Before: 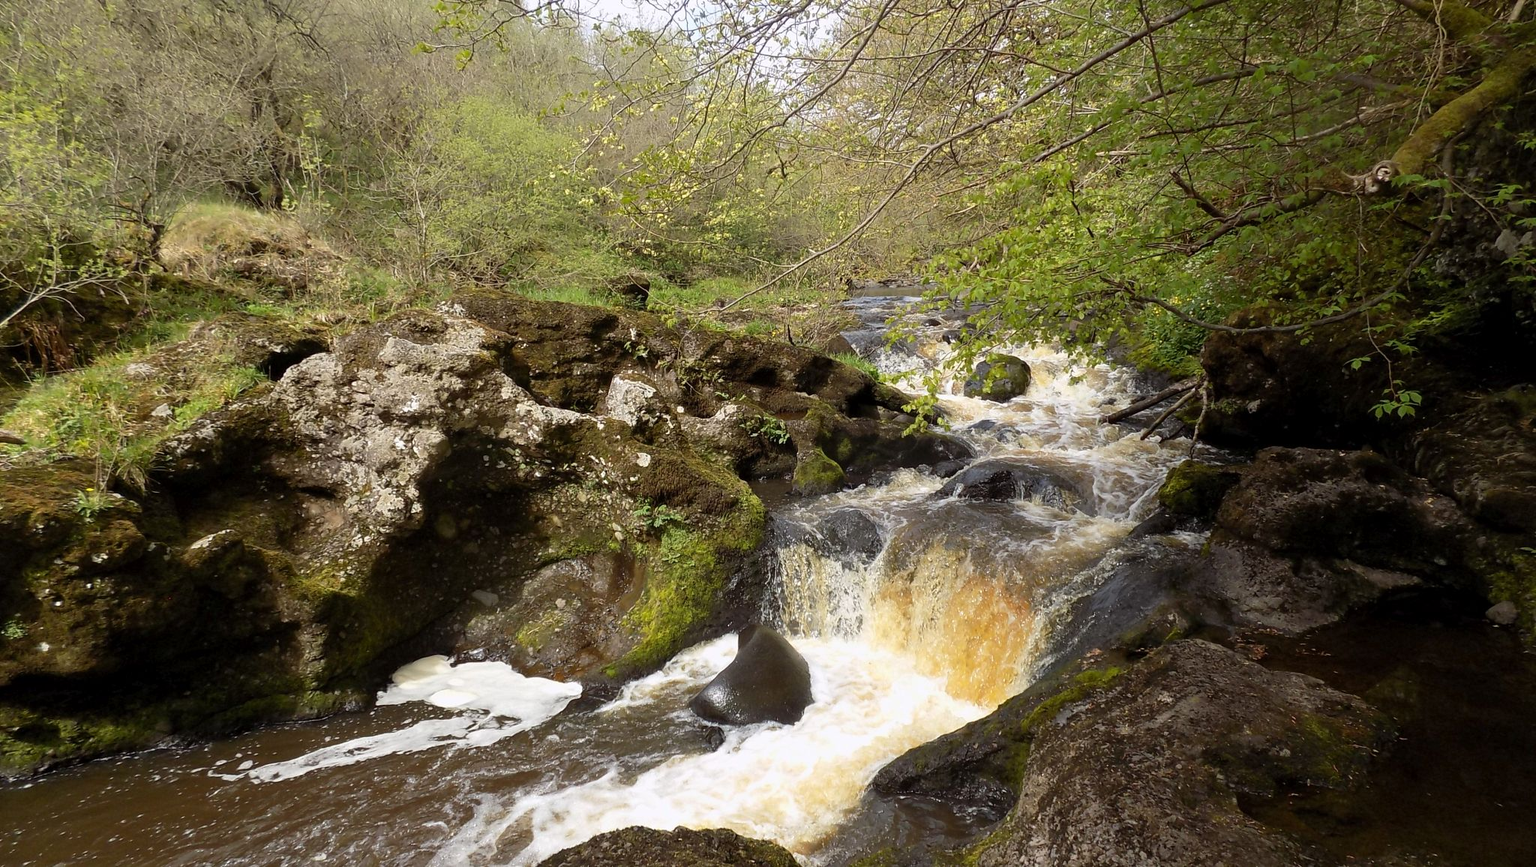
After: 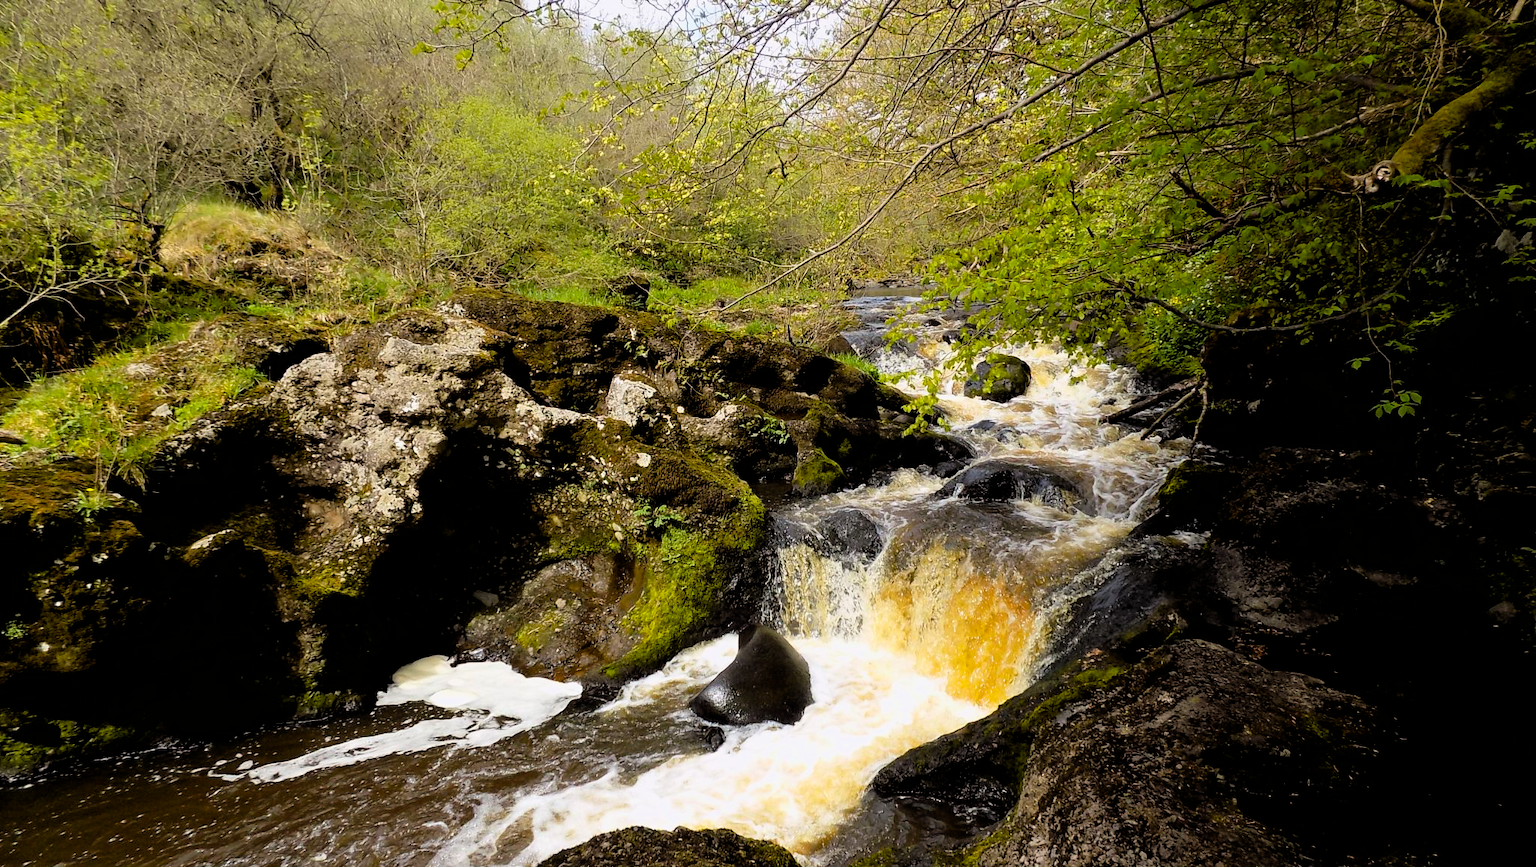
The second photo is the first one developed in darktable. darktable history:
filmic rgb: black relative exposure -3.72 EV, white relative exposure 2.77 EV, dynamic range scaling -5.32%, hardness 3.03
color balance rgb: perceptual saturation grading › global saturation 40%, global vibrance 15%
